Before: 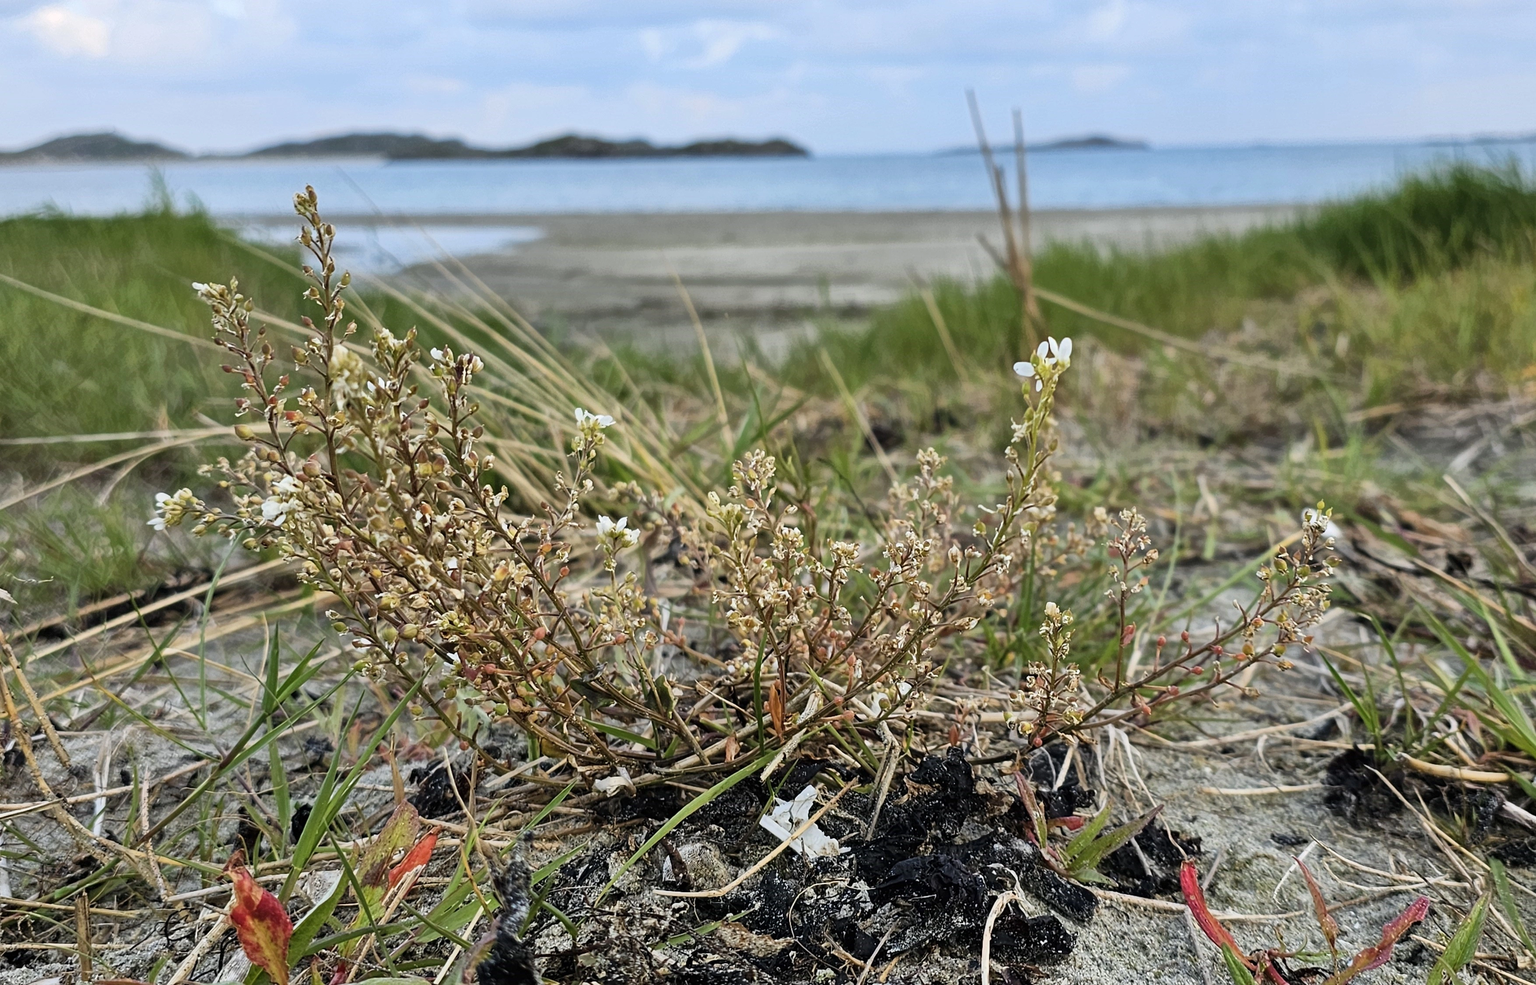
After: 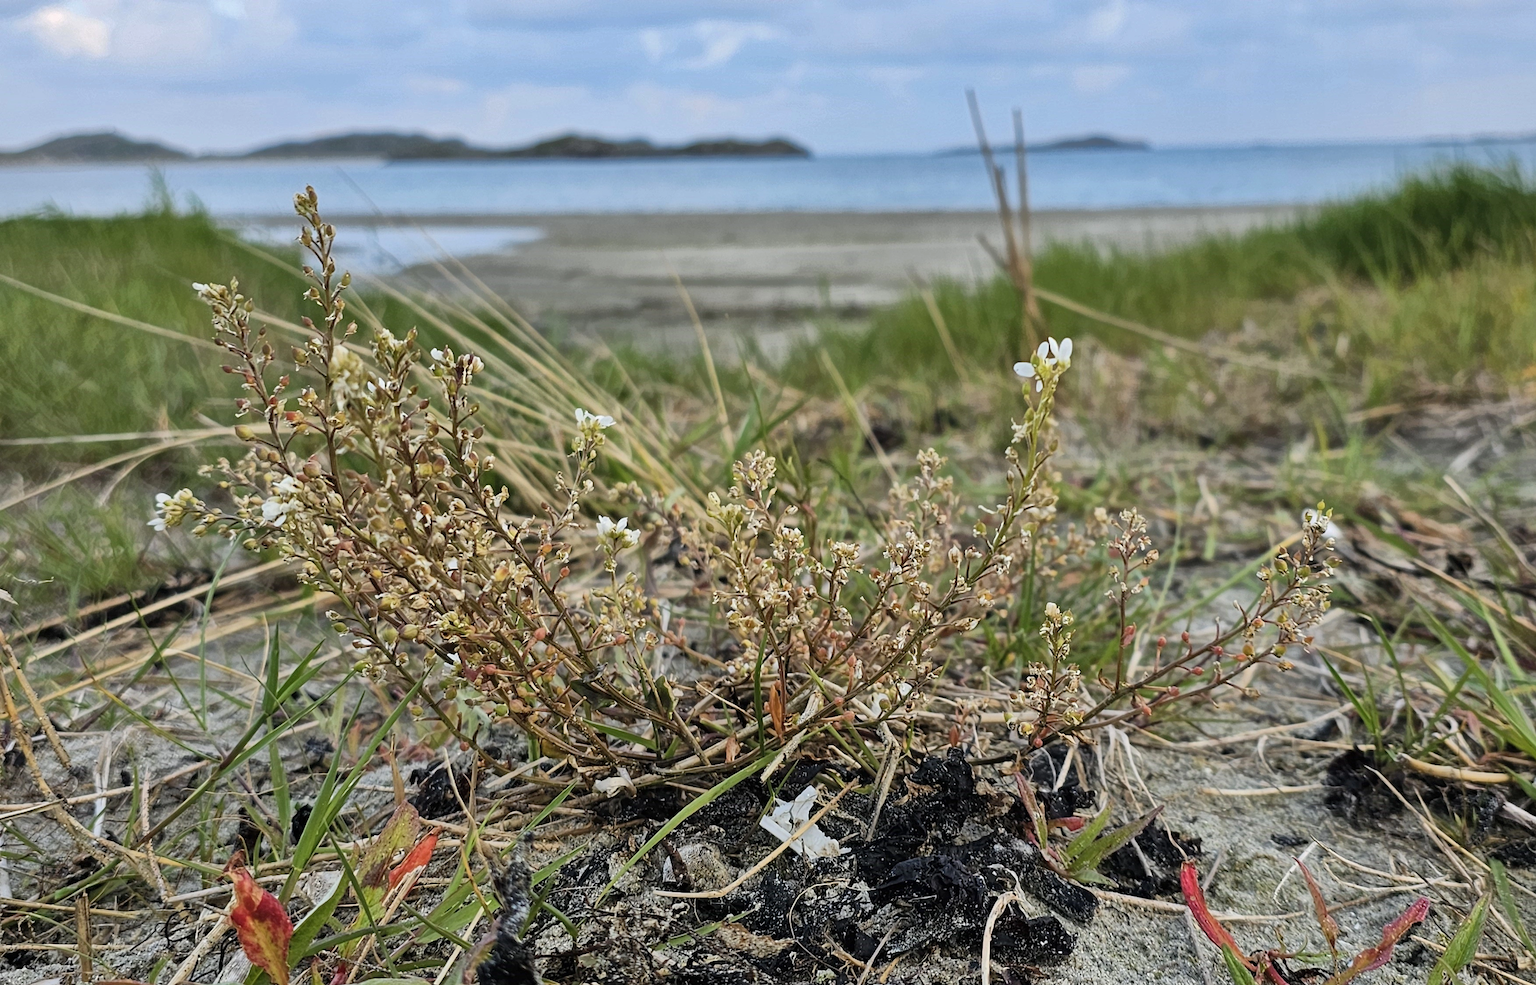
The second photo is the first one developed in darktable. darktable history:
shadows and highlights: shadows 30.04
